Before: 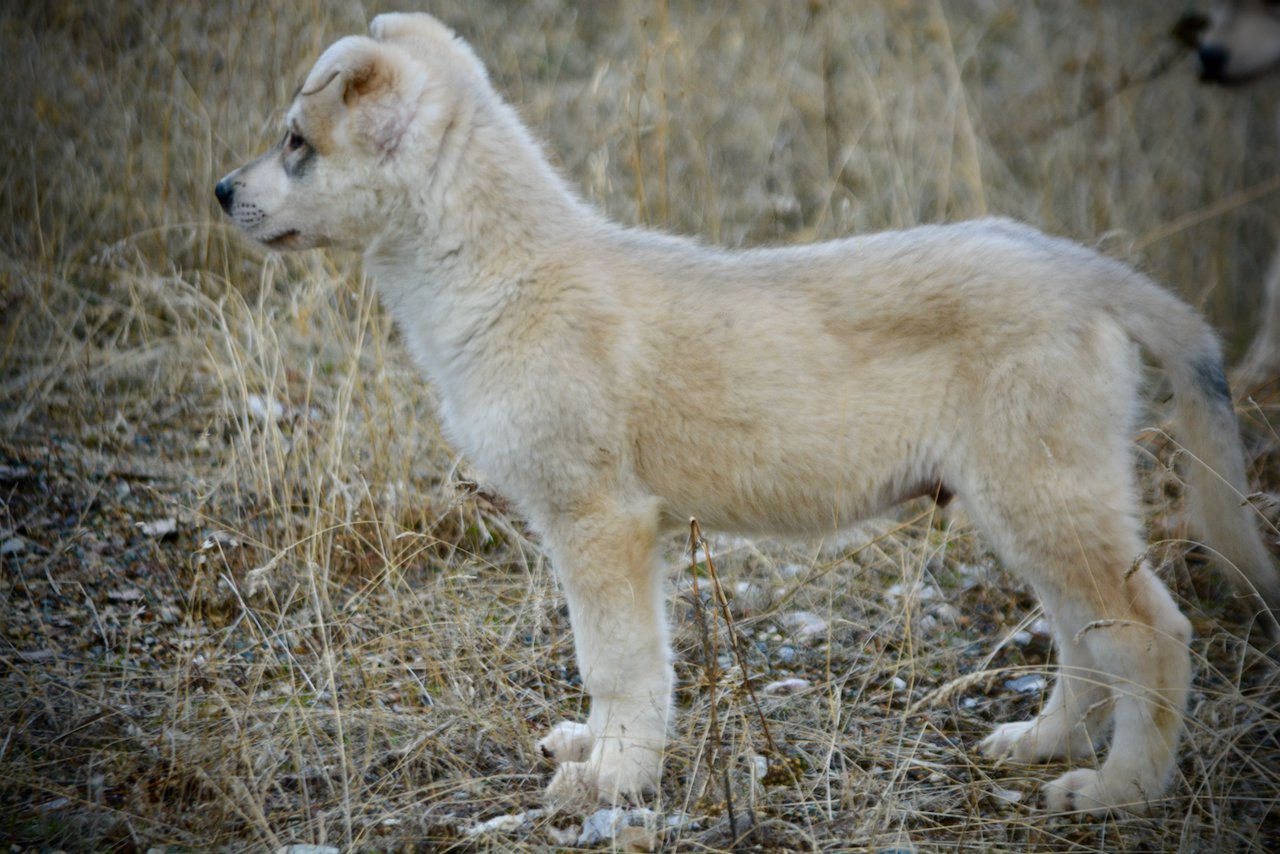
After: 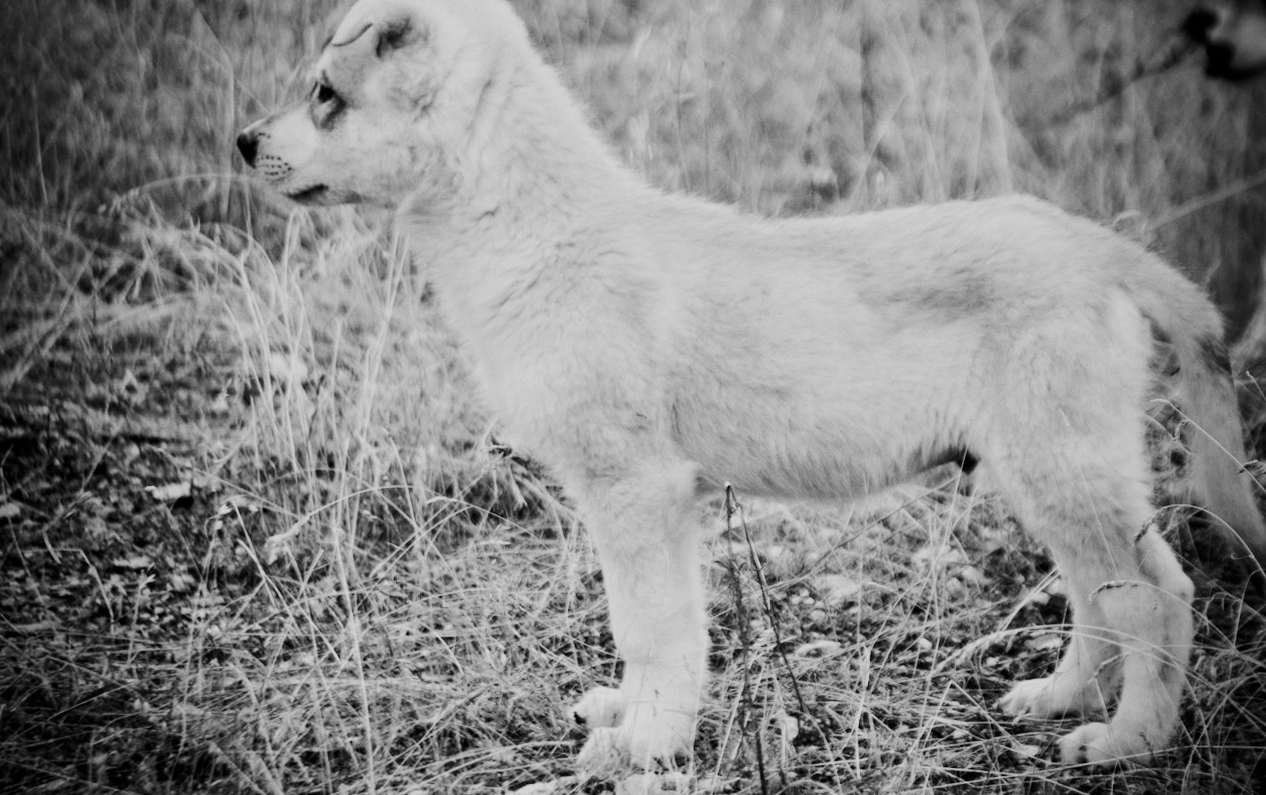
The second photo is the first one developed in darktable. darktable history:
grain: coarseness 0.09 ISO, strength 10%
rotate and perspective: rotation 0.679°, lens shift (horizontal) 0.136, crop left 0.009, crop right 0.991, crop top 0.078, crop bottom 0.95
contrast brightness saturation: contrast 0.28
monochrome: a -74.22, b 78.2
exposure: exposure 0.6 EV, compensate highlight preservation false
filmic rgb: black relative exposure -6.98 EV, white relative exposure 5.63 EV, hardness 2.86
